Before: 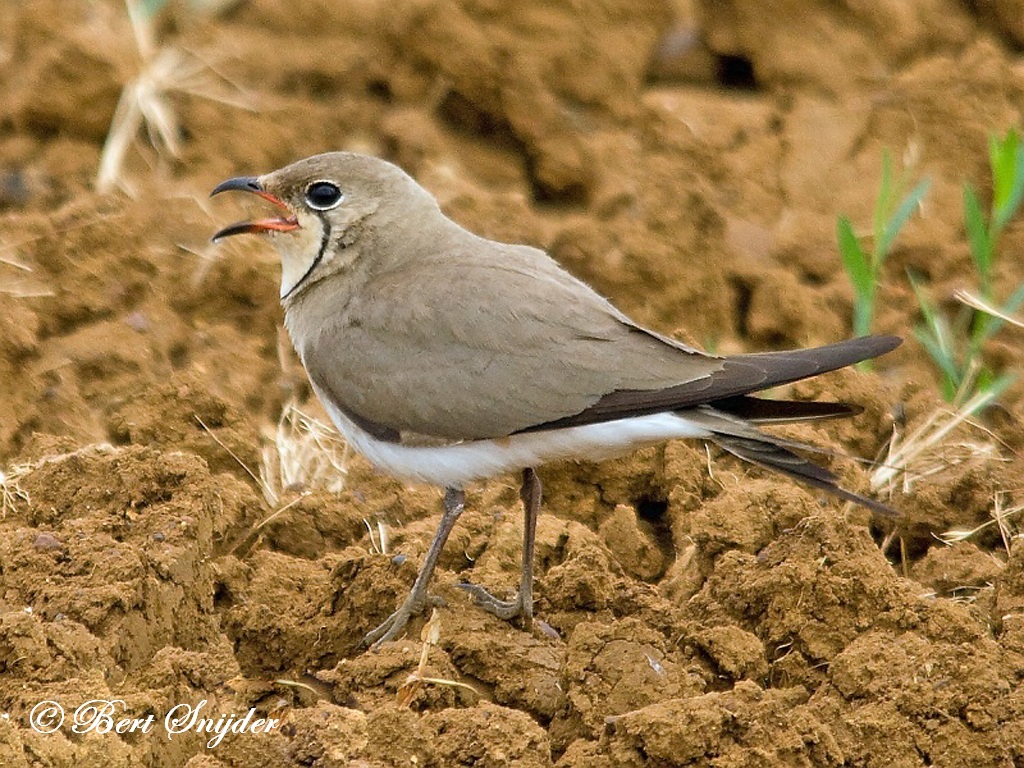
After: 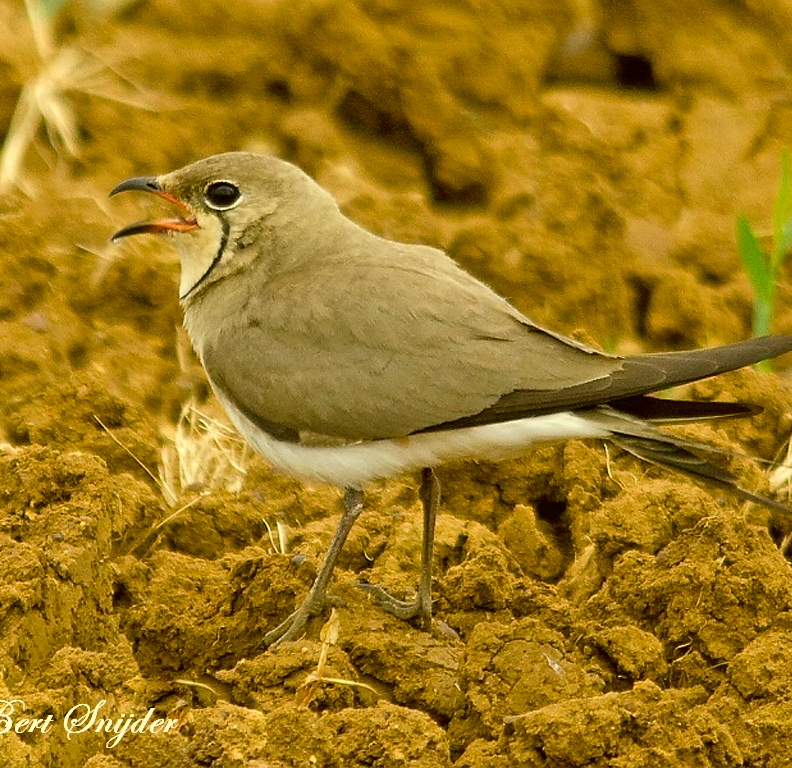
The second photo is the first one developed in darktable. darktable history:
crop: left 9.902%, right 12.671%
color correction: highlights a* 0.083, highlights b* 29.08, shadows a* -0.247, shadows b* 21.27
